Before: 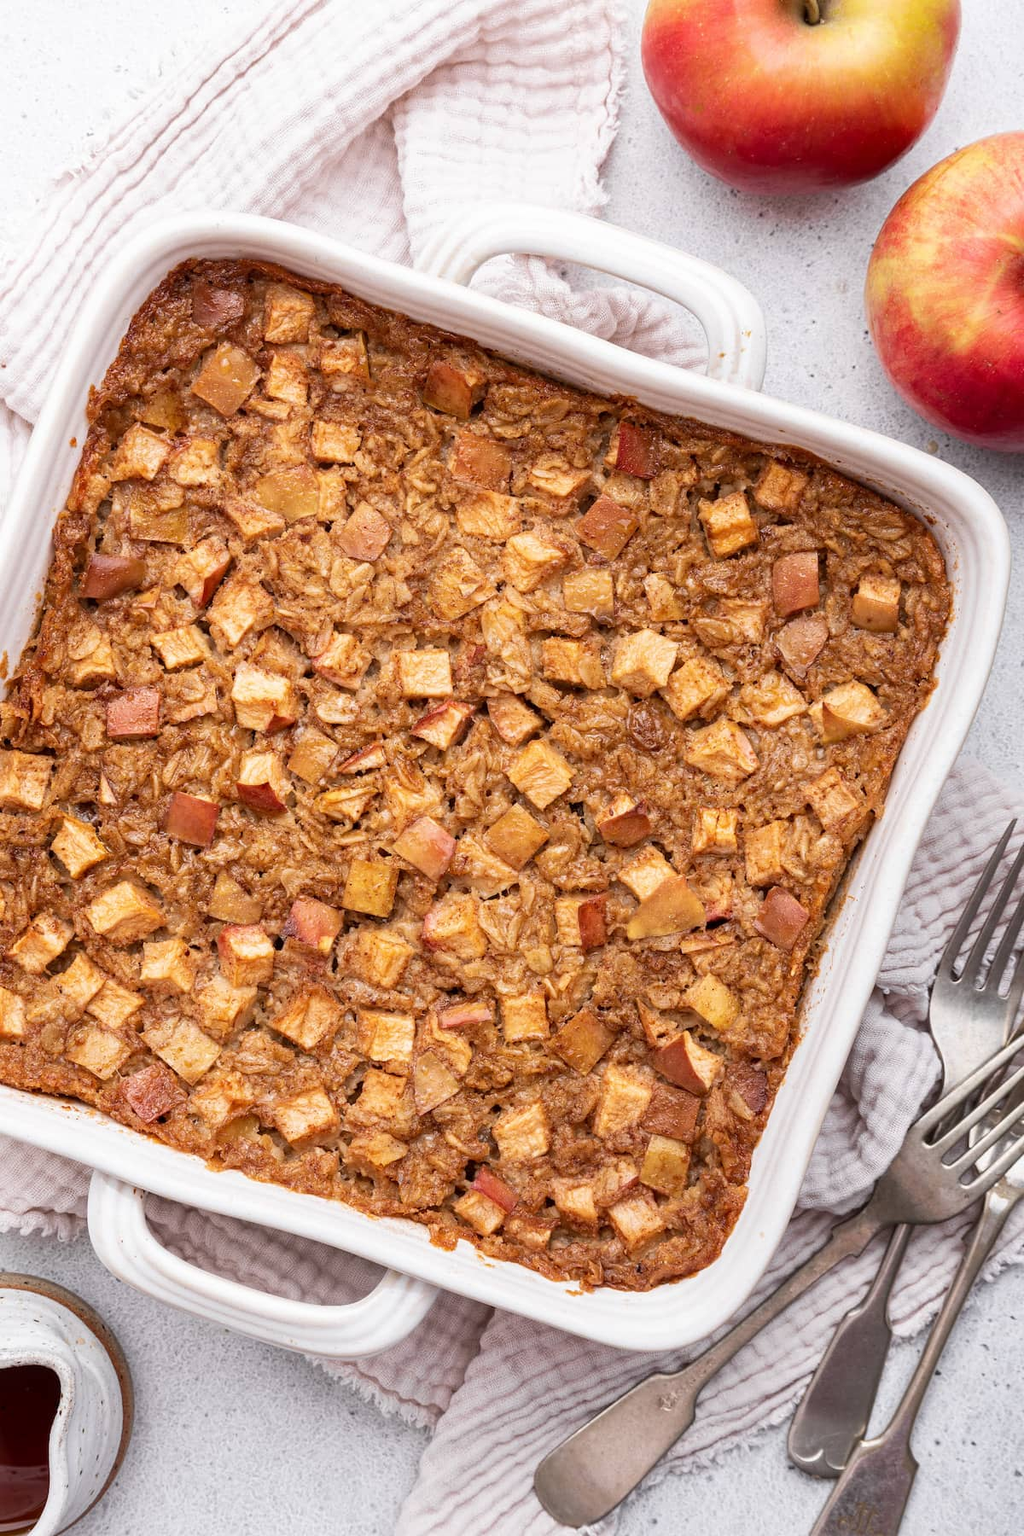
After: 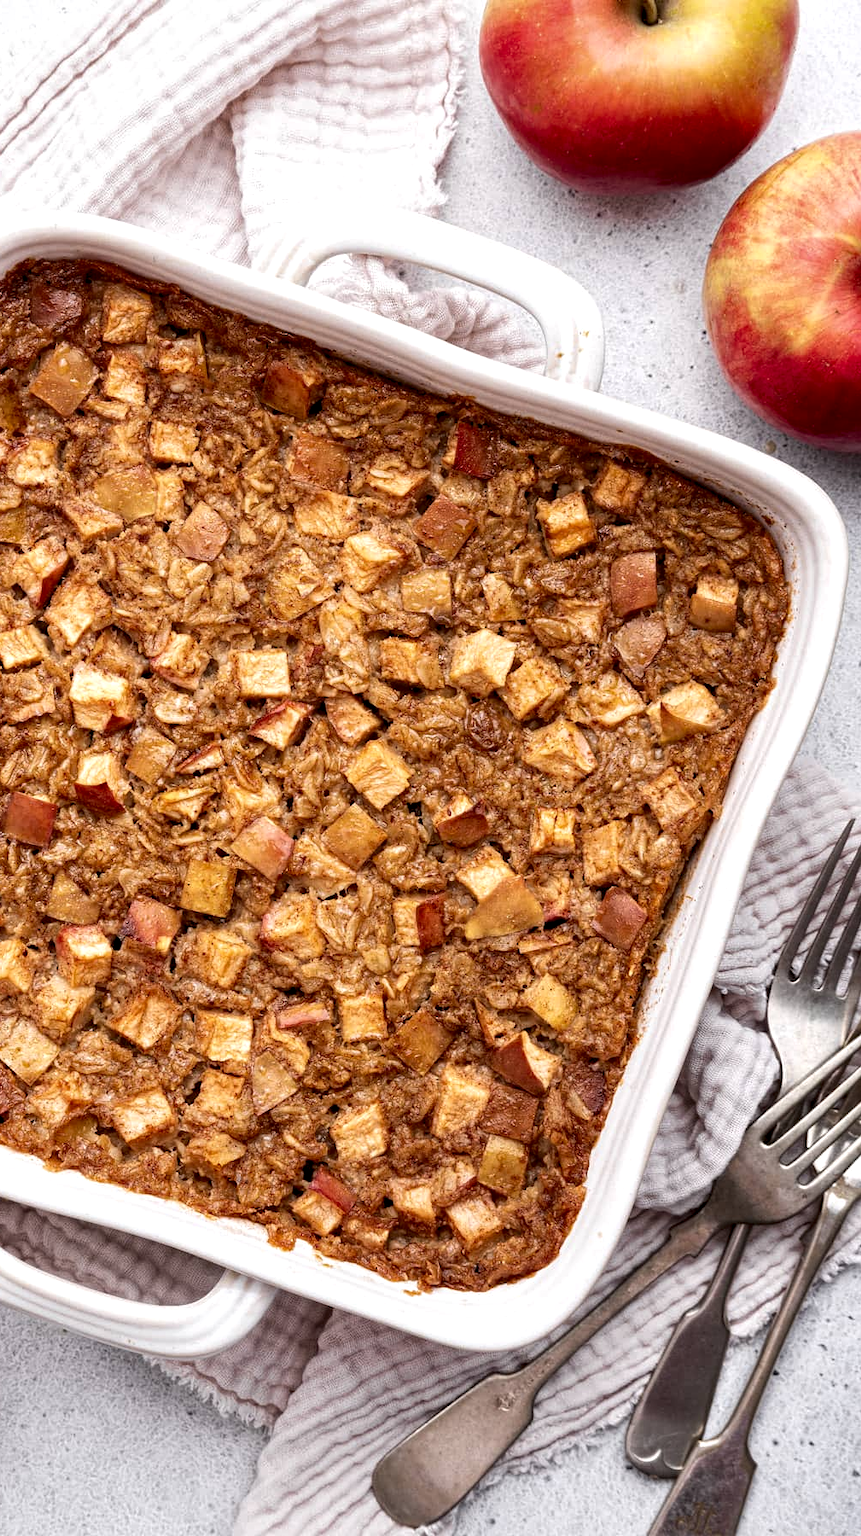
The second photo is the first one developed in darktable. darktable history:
contrast brightness saturation: brightness -0.089
local contrast: highlights 149%, shadows 118%, detail 139%, midtone range 0.261
crop: left 15.839%
